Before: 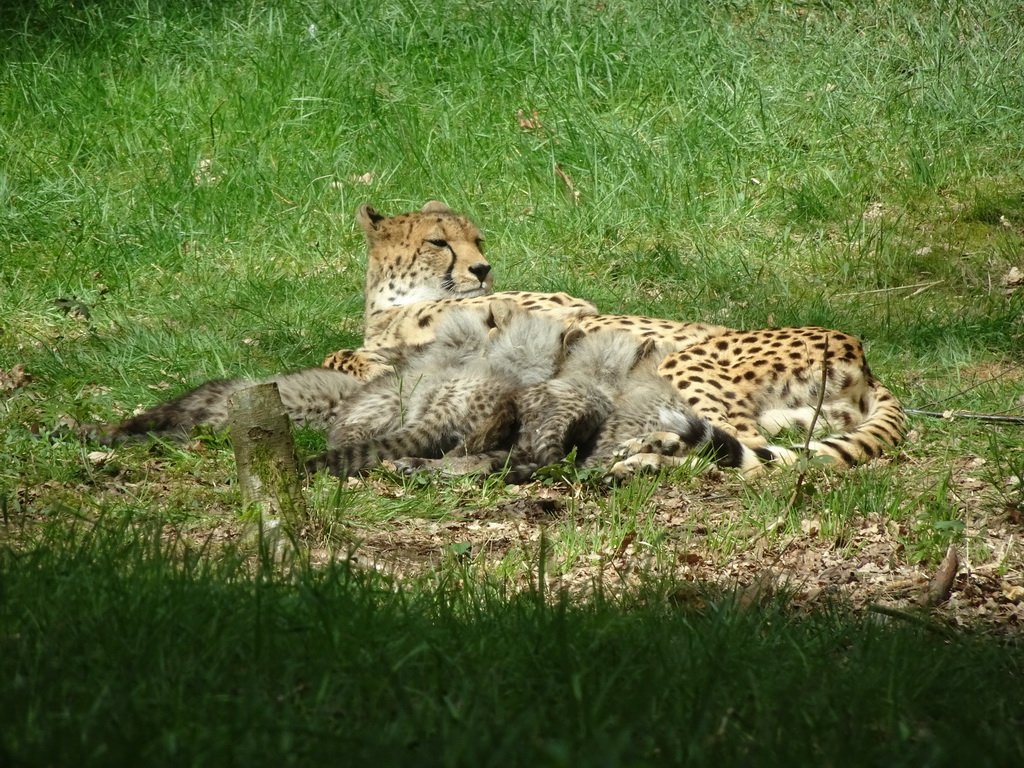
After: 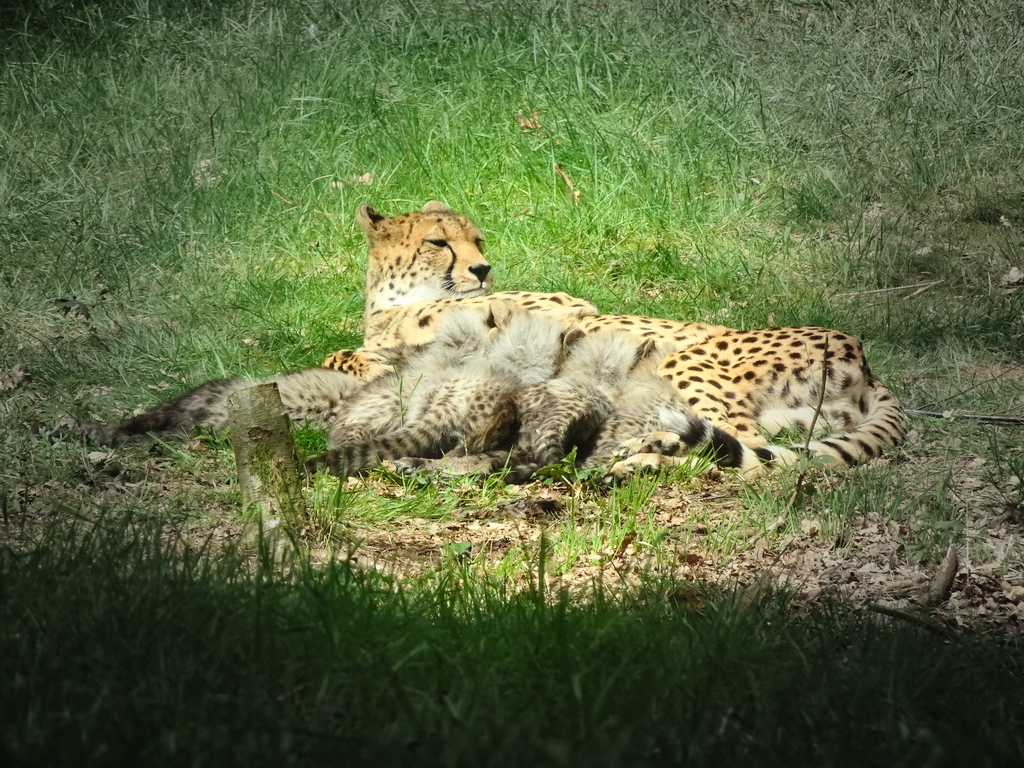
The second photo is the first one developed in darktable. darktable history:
vignetting: fall-off start 39.39%, fall-off radius 39.93%
contrast brightness saturation: contrast 0.196, brightness 0.162, saturation 0.226
